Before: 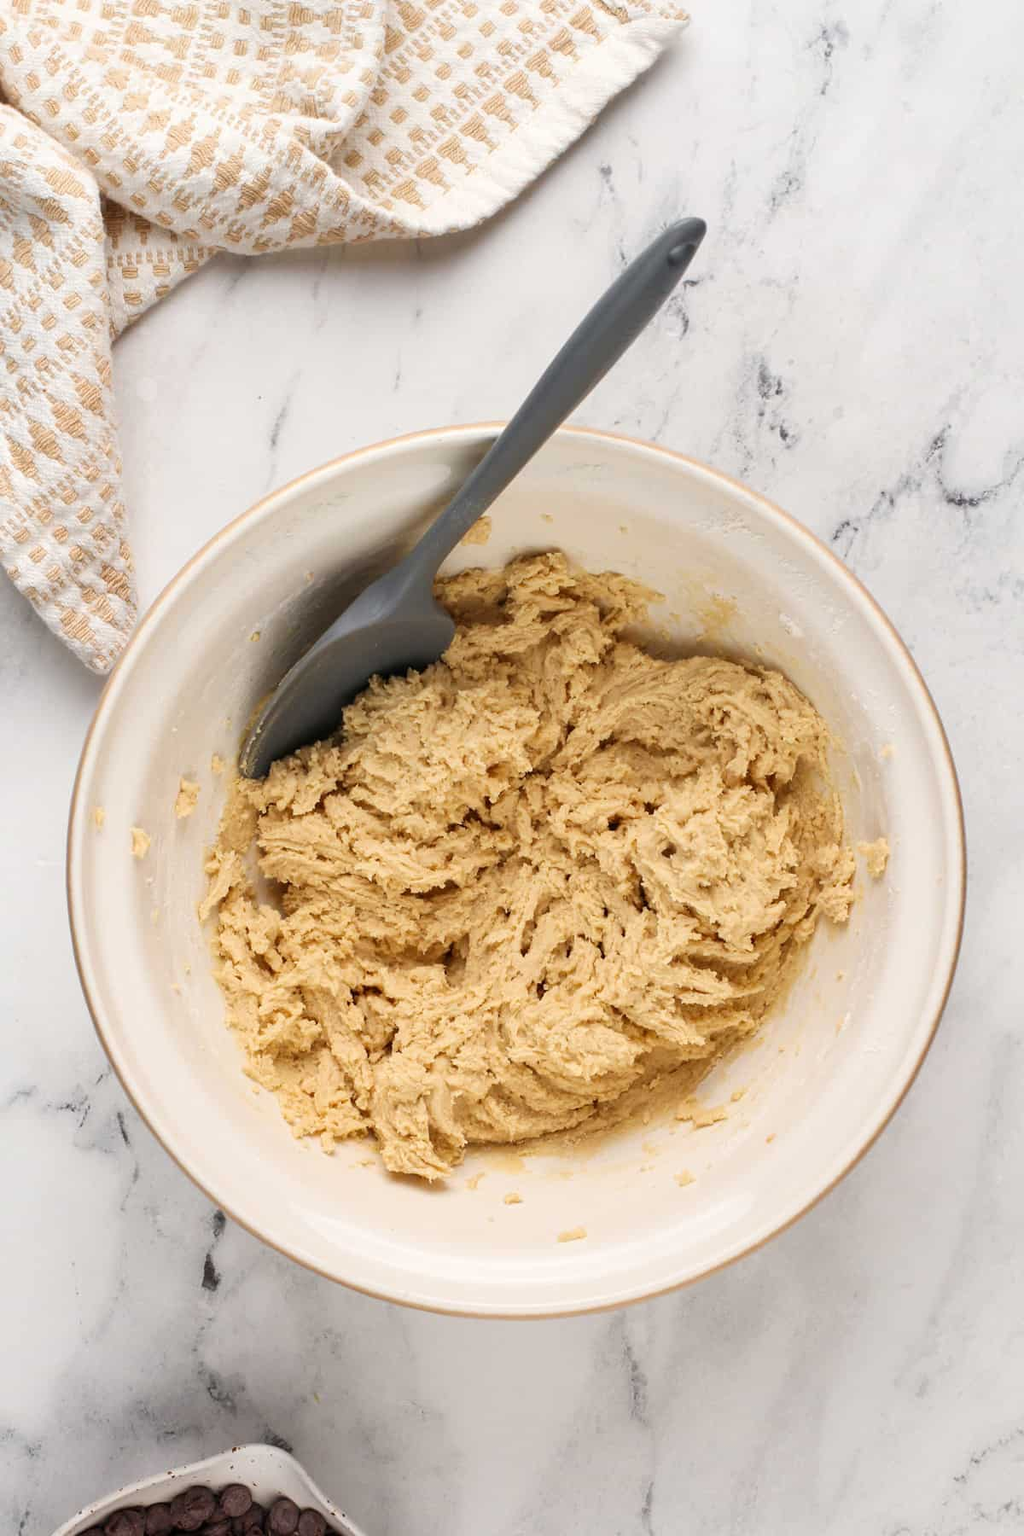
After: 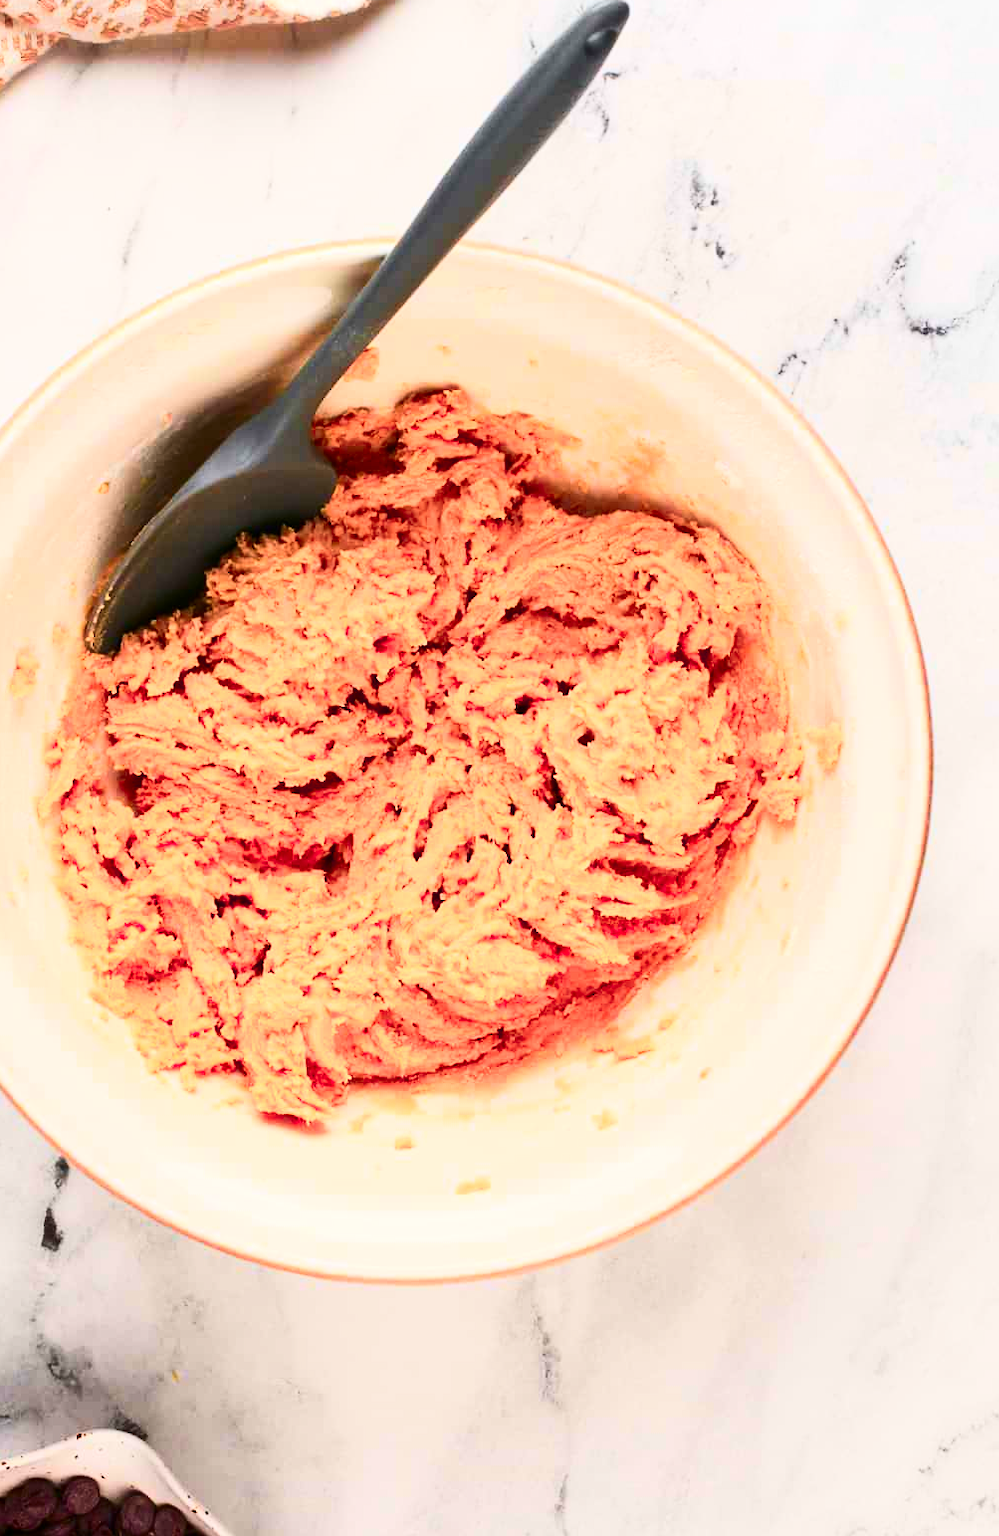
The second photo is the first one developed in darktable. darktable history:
color zones: curves: ch1 [(0.24, 0.634) (0.75, 0.5)]; ch2 [(0.253, 0.437) (0.745, 0.491)], mix 102.12%
velvia: on, module defaults
contrast brightness saturation: contrast 0.4, brightness 0.1, saturation 0.21
crop: left 16.315%, top 14.246%
